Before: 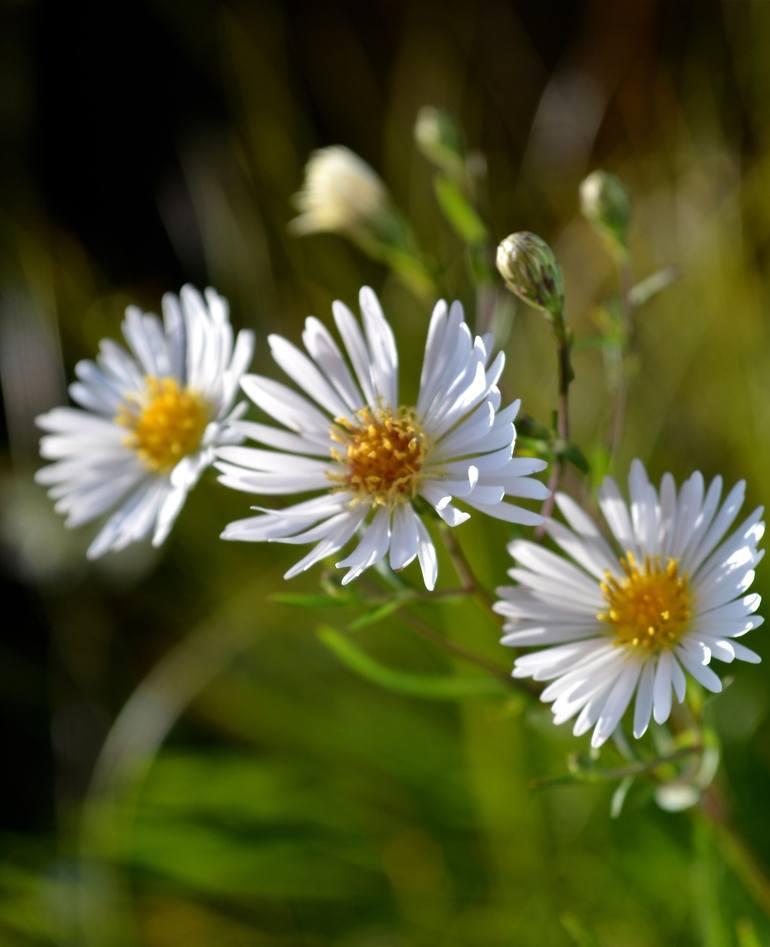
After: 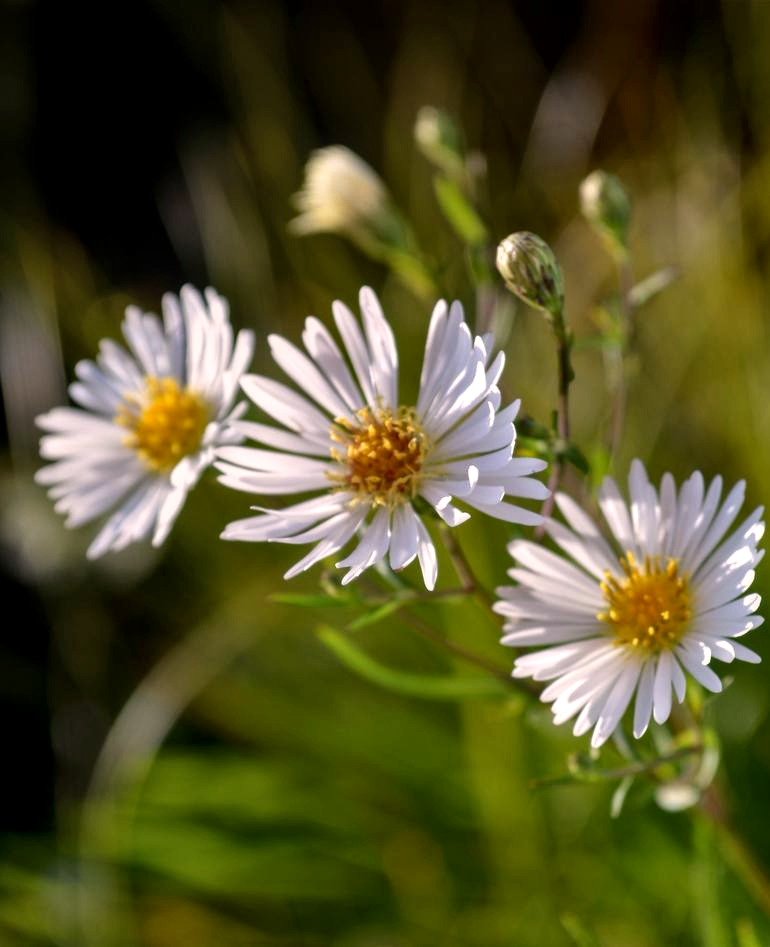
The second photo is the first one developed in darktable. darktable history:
local contrast: on, module defaults
color correction: highlights a* 7.34, highlights b* 4.37
